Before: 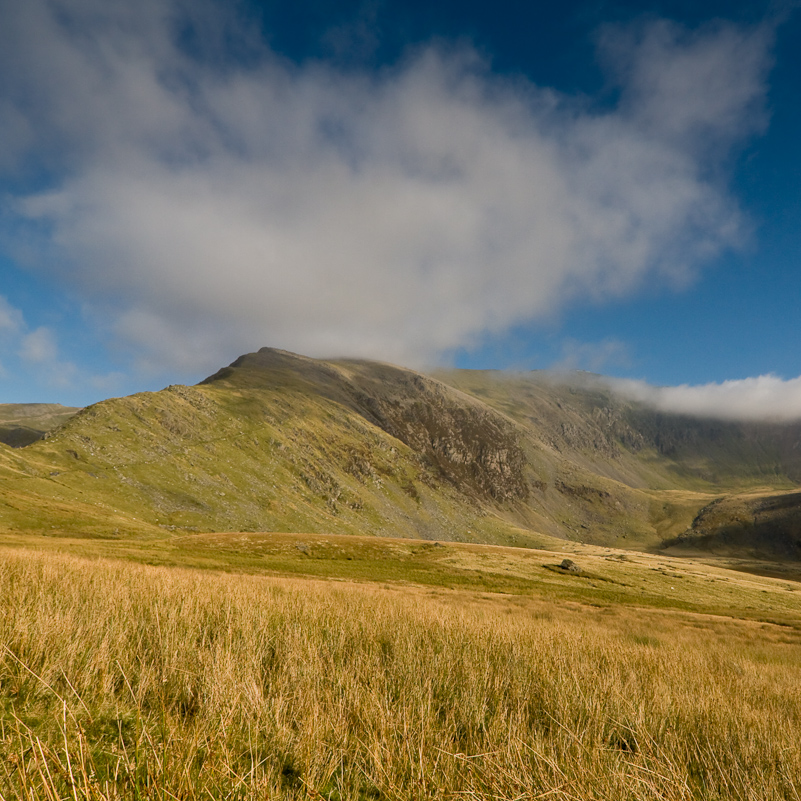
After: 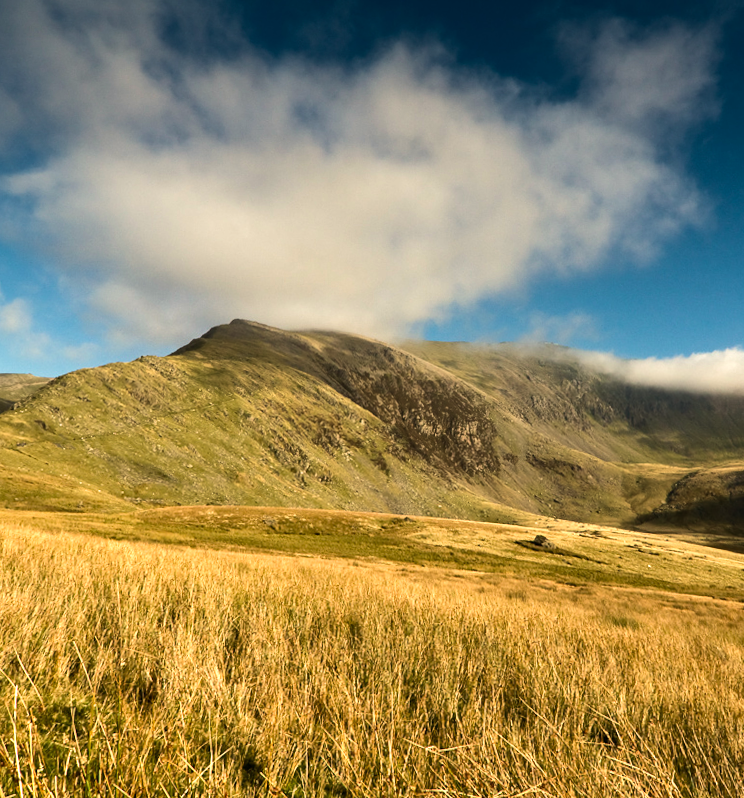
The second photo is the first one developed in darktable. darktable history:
rotate and perspective: rotation 0.215°, lens shift (vertical) -0.139, crop left 0.069, crop right 0.939, crop top 0.002, crop bottom 0.996
white balance: red 1.029, blue 0.92
tone equalizer: -8 EV -1.08 EV, -7 EV -1.01 EV, -6 EV -0.867 EV, -5 EV -0.578 EV, -3 EV 0.578 EV, -2 EV 0.867 EV, -1 EV 1.01 EV, +0 EV 1.08 EV, edges refinement/feathering 500, mask exposure compensation -1.57 EV, preserve details no
velvia: on, module defaults
